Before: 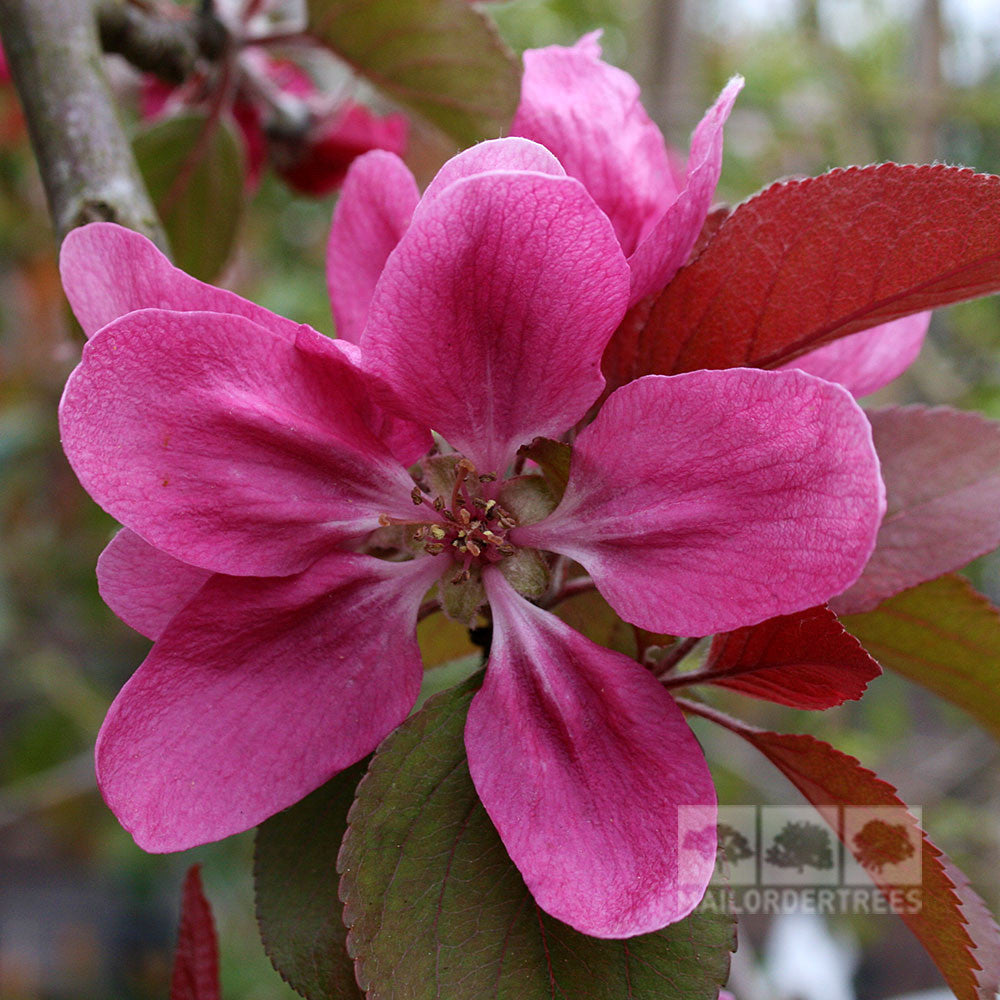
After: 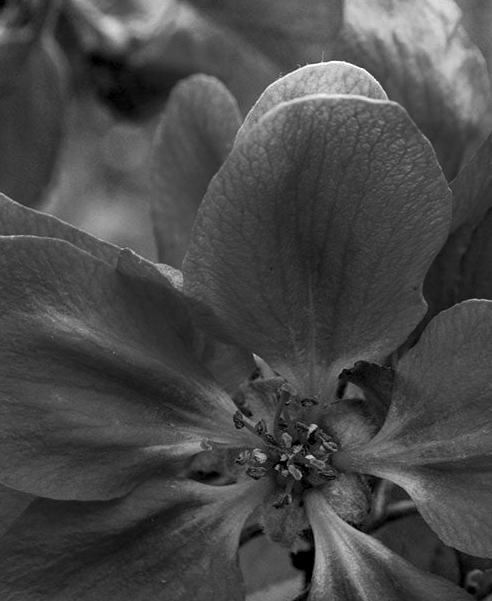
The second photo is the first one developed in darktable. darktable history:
crop: left 17.835%, top 7.675%, right 32.881%, bottom 32.213%
monochrome: a -11.7, b 1.62, size 0.5, highlights 0.38
local contrast: detail 144%
exposure: exposure 0.131 EV, compensate highlight preservation false
